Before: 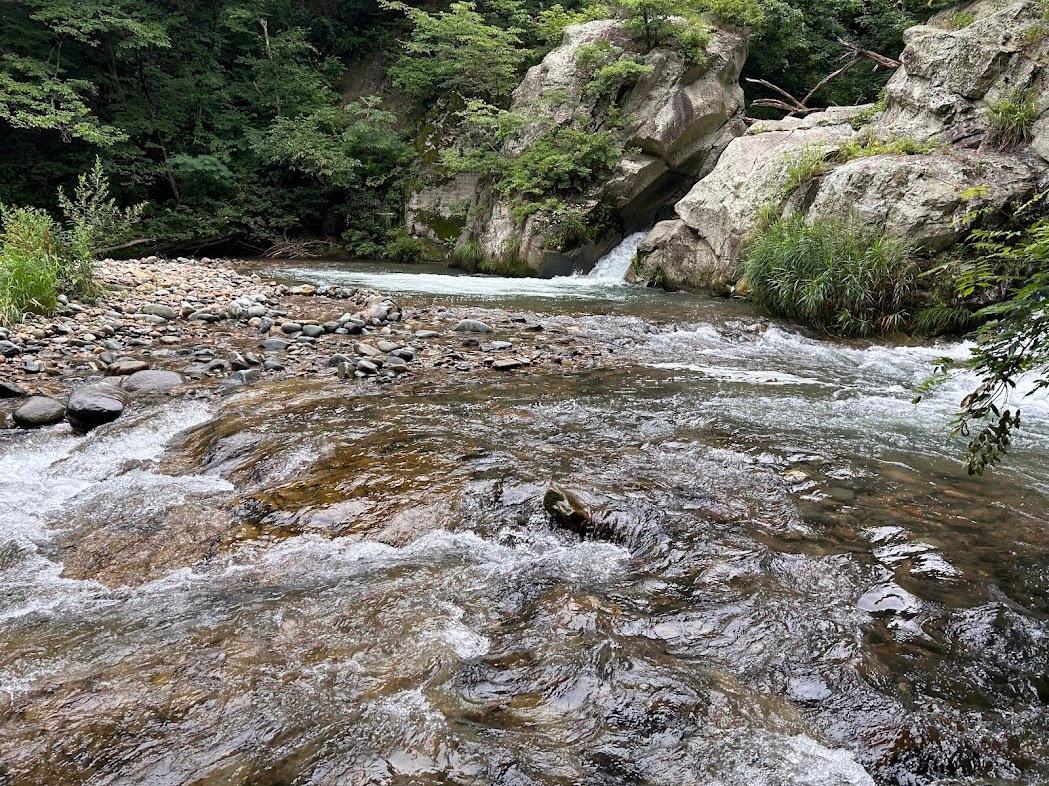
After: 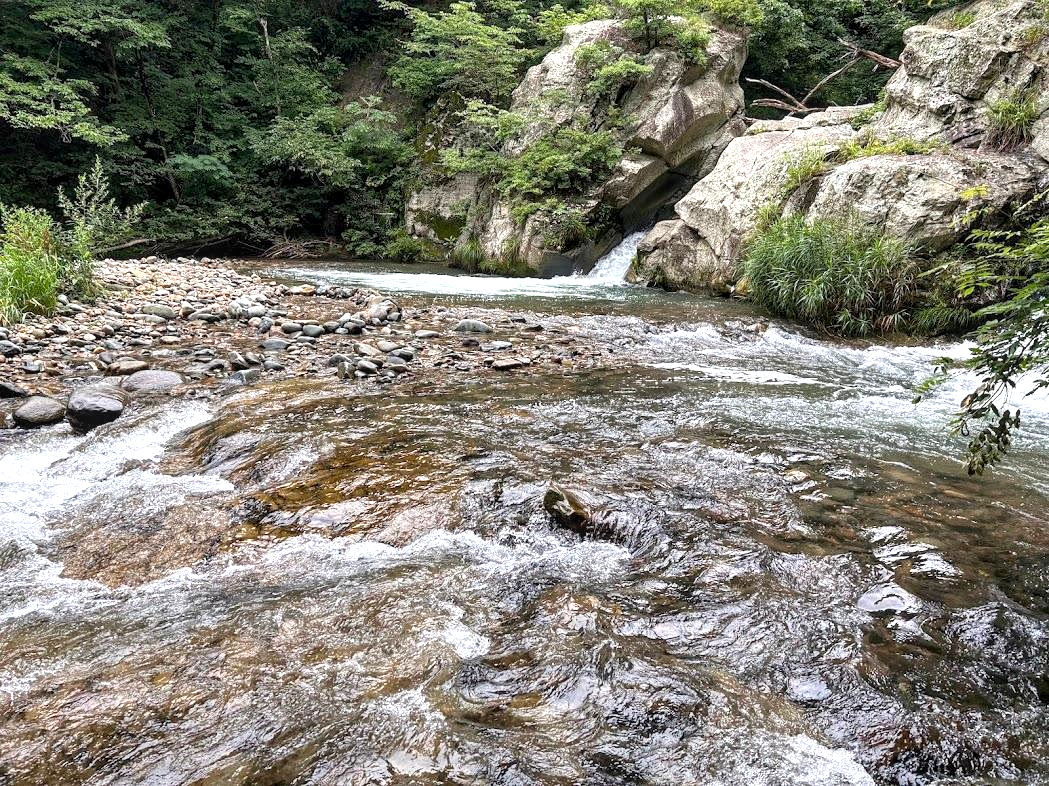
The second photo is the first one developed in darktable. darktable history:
local contrast: on, module defaults
exposure: black level correction 0.001, exposure 0.5 EV, compensate exposure bias true, compensate highlight preservation false
